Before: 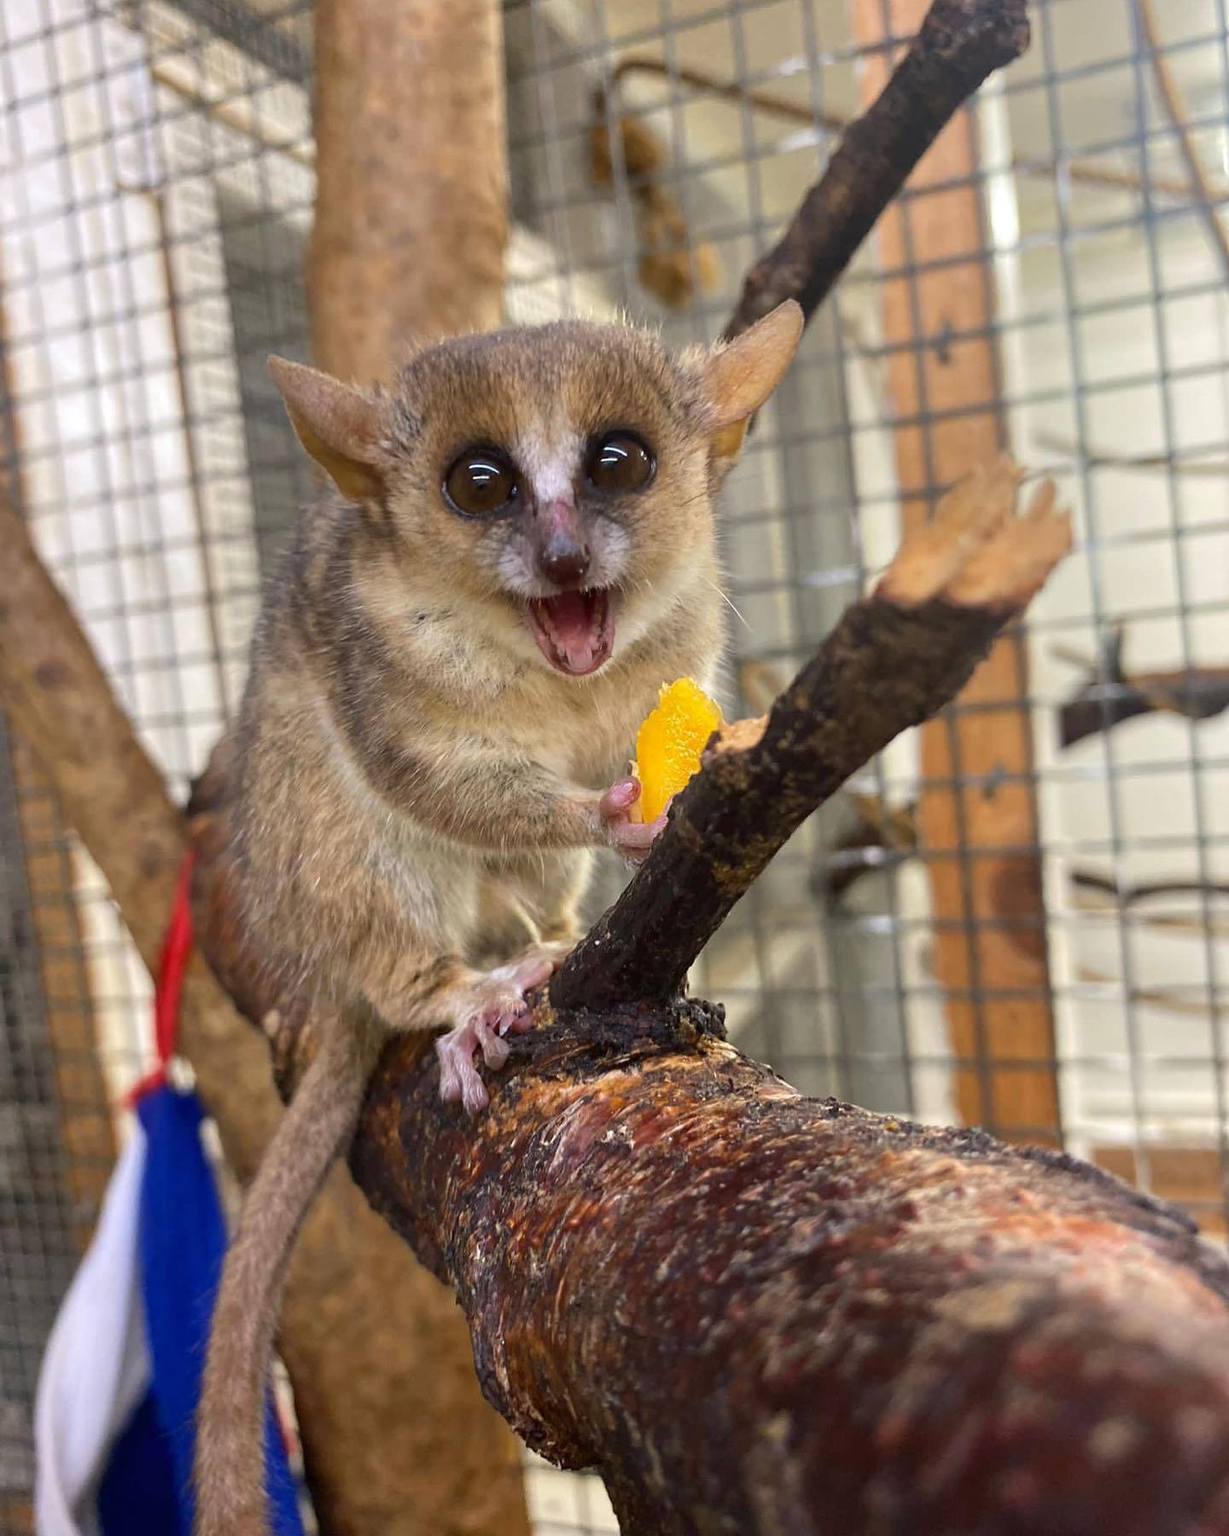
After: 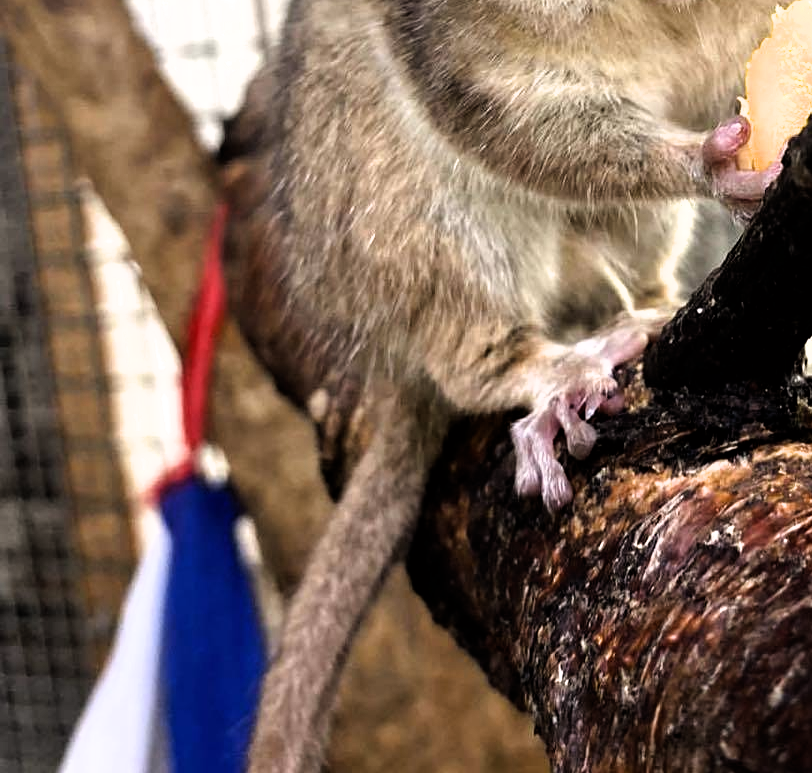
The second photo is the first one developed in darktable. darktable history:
filmic rgb: black relative exposure -8.28 EV, white relative exposure 2.23 EV, hardness 7.05, latitude 86.36%, contrast 1.701, highlights saturation mix -4.05%, shadows ↔ highlights balance -2.03%
crop: top 44.135%, right 43.569%, bottom 12.903%
